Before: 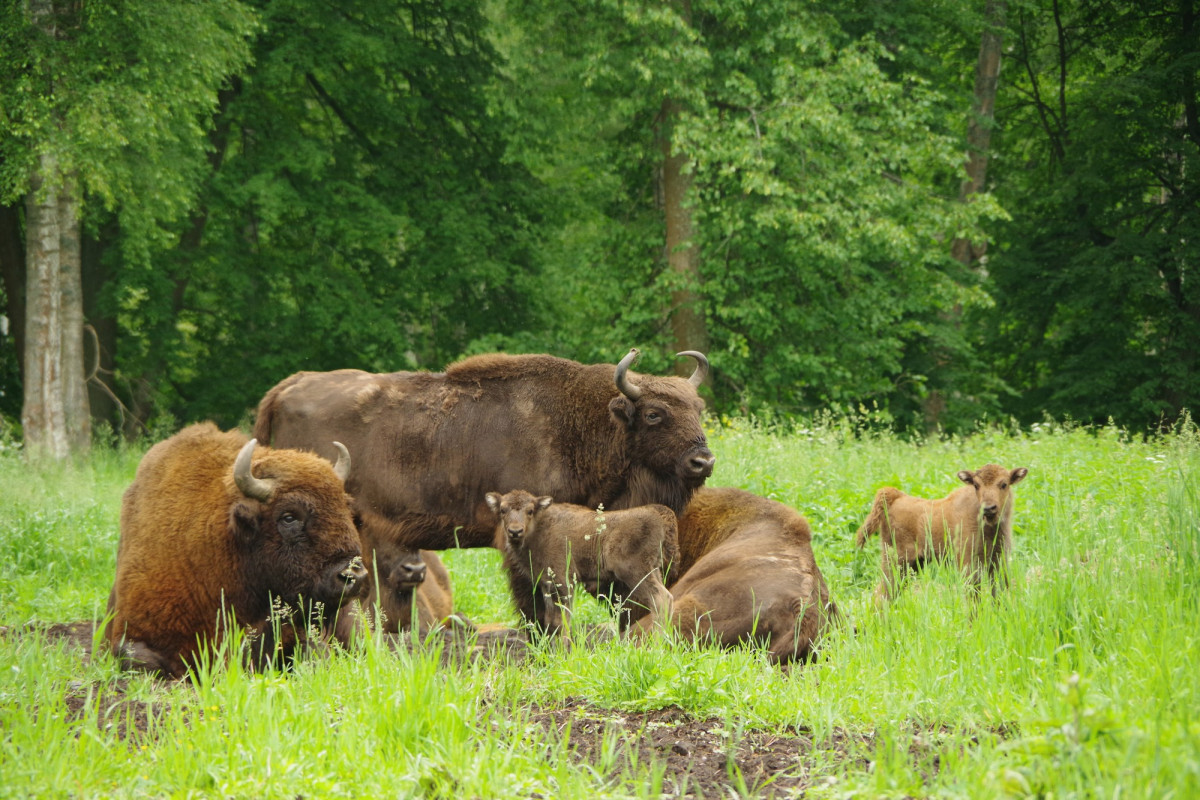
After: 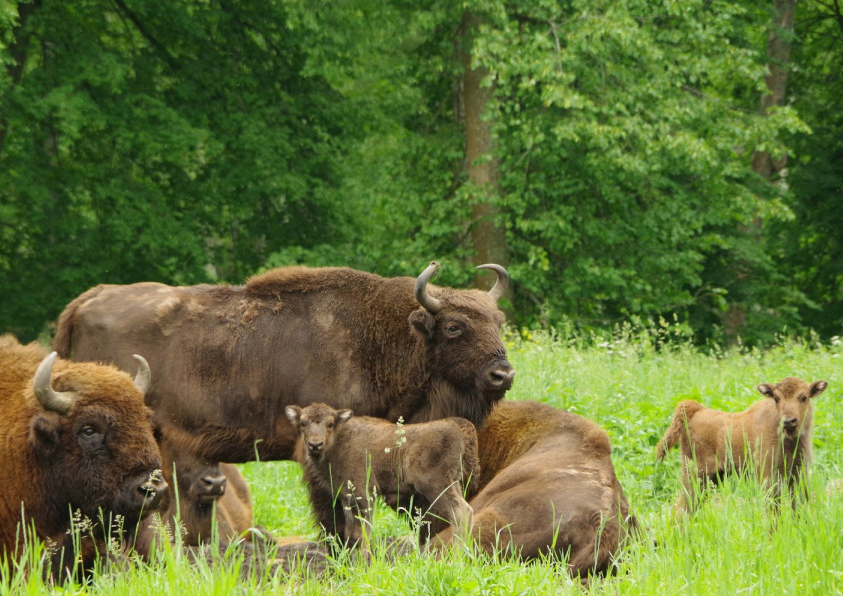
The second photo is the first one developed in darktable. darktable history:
crop and rotate: left 16.685%, top 10.923%, right 13.006%, bottom 14.538%
exposure: black level correction 0.002, compensate exposure bias true, compensate highlight preservation false
